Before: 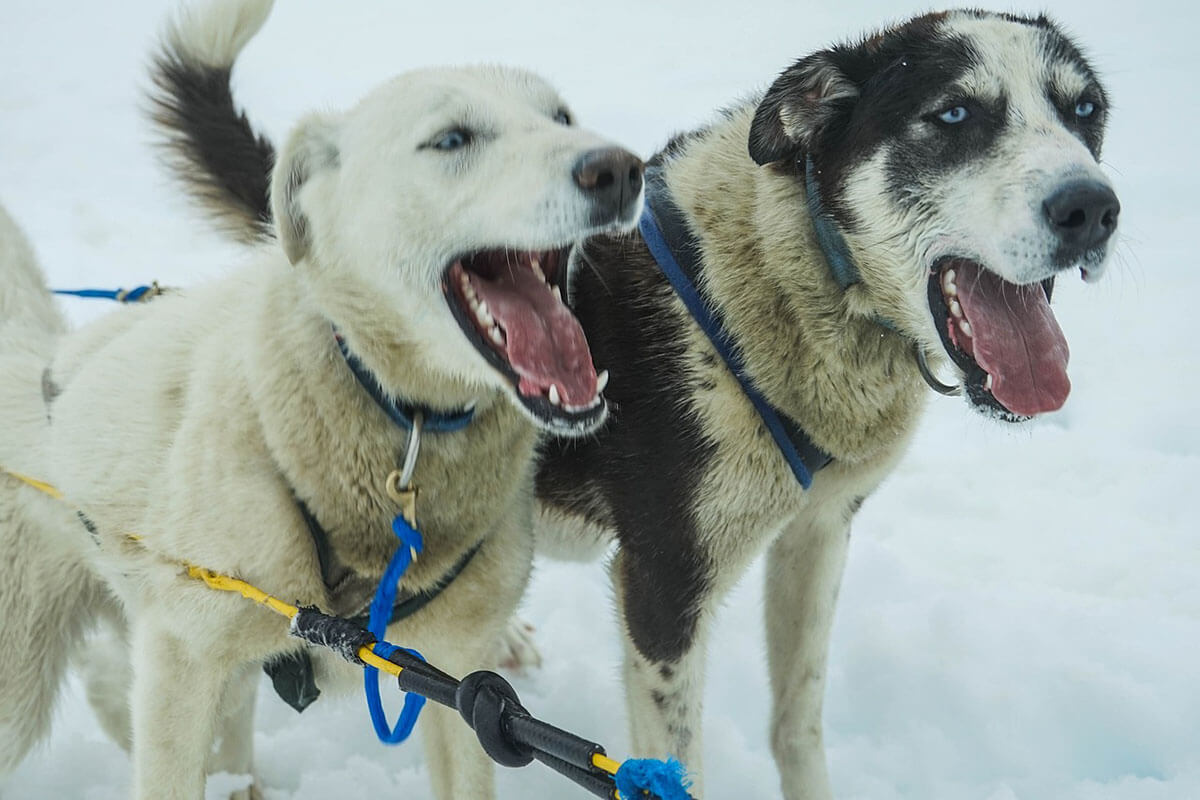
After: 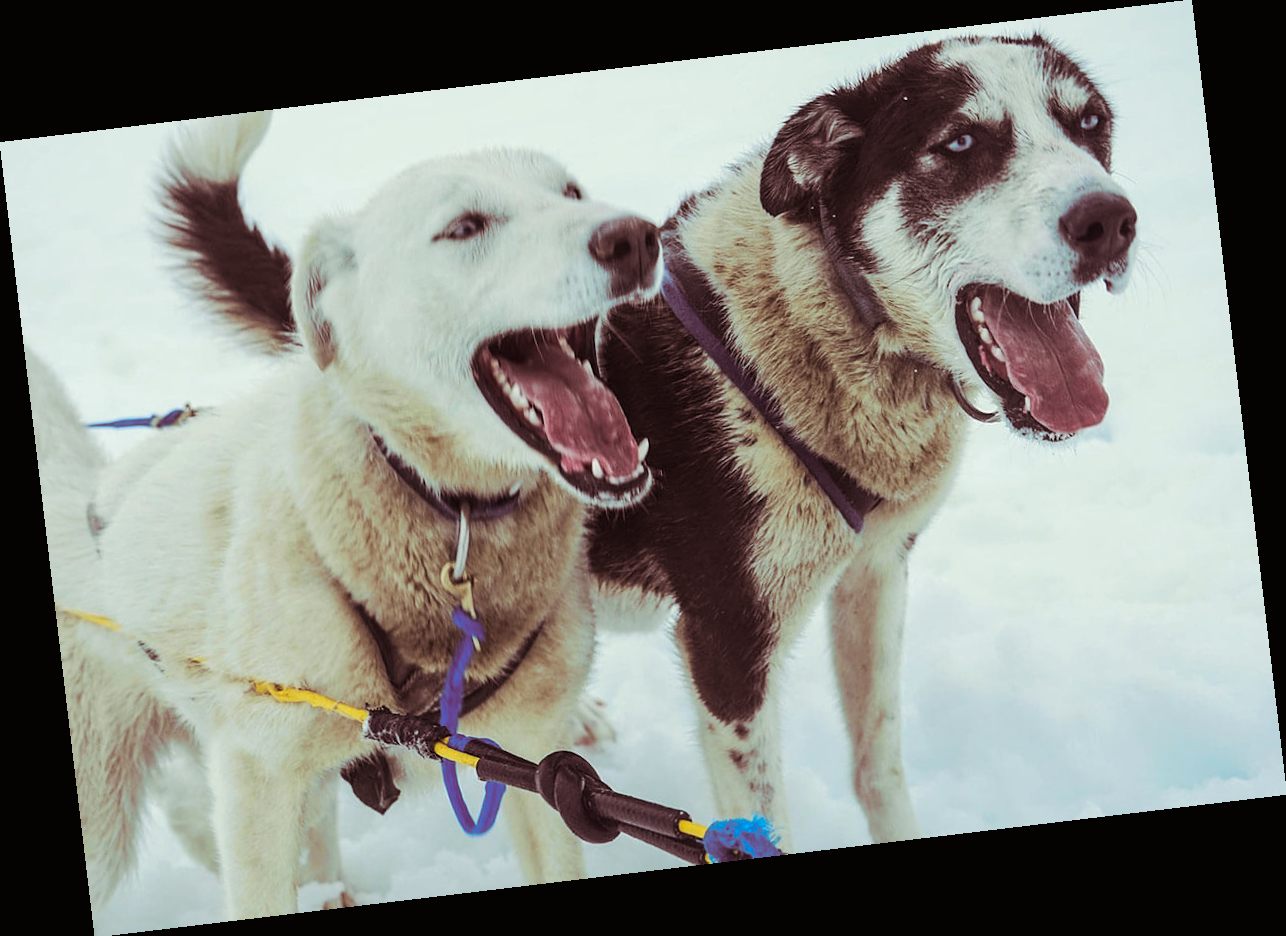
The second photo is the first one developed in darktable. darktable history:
tone curve: curves: ch0 [(0, 0.01) (0.037, 0.032) (0.131, 0.108) (0.275, 0.256) (0.483, 0.512) (0.61, 0.665) (0.696, 0.742) (0.792, 0.819) (0.911, 0.925) (0.997, 0.995)]; ch1 [(0, 0) (0.308, 0.29) (0.425, 0.411) (0.492, 0.488) (0.507, 0.503) (0.53, 0.532) (0.573, 0.586) (0.683, 0.702) (0.746, 0.77) (1, 1)]; ch2 [(0, 0) (0.246, 0.233) (0.36, 0.352) (0.415, 0.415) (0.485, 0.487) (0.502, 0.504) (0.525, 0.518) (0.539, 0.539) (0.587, 0.594) (0.636, 0.652) (0.711, 0.729) (0.845, 0.855) (0.998, 0.977)], color space Lab, independent channels, preserve colors none
split-toning: on, module defaults
rotate and perspective: rotation -6.83°, automatic cropping off
